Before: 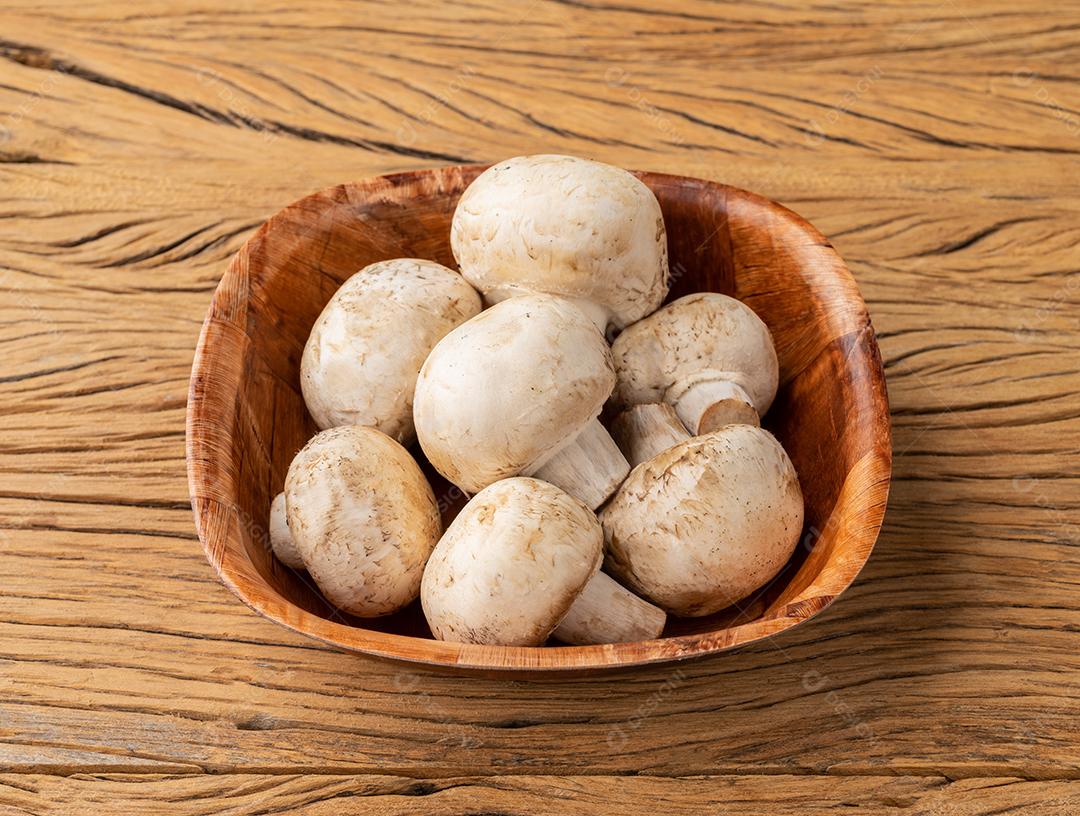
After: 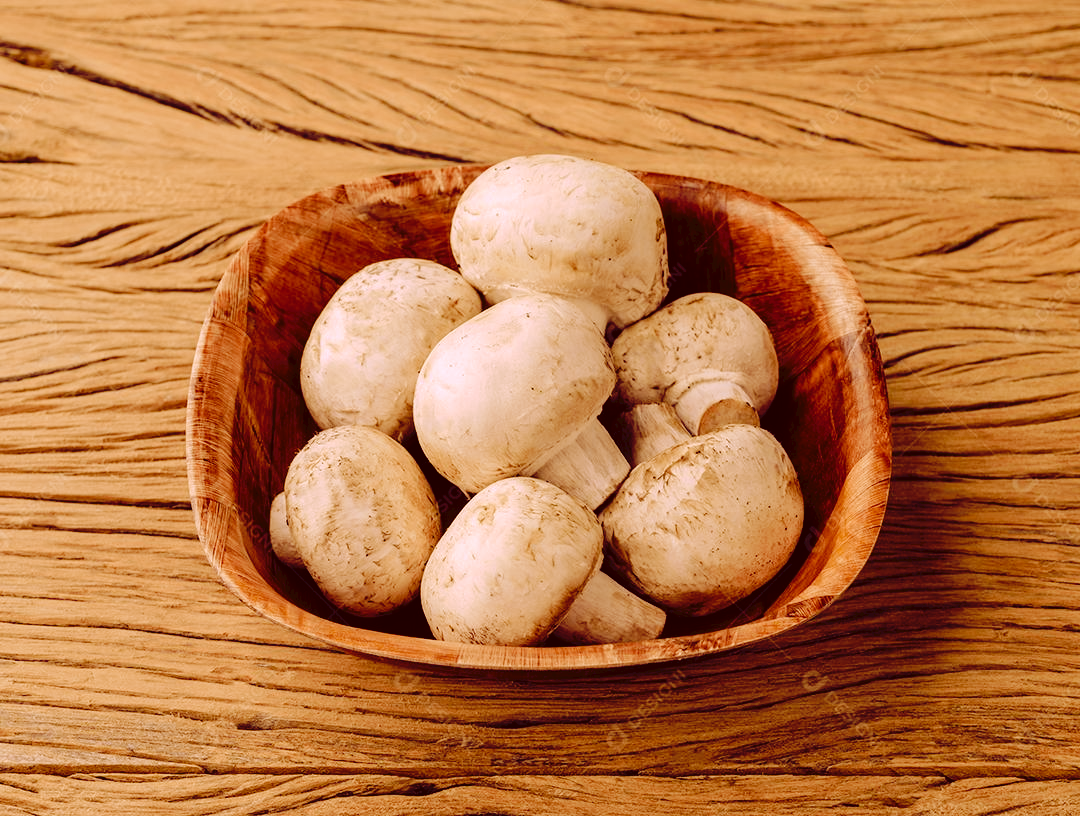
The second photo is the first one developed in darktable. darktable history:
tone curve: curves: ch0 [(0, 0) (0.003, 0.041) (0.011, 0.042) (0.025, 0.041) (0.044, 0.043) (0.069, 0.048) (0.1, 0.059) (0.136, 0.079) (0.177, 0.107) (0.224, 0.152) (0.277, 0.235) (0.335, 0.331) (0.399, 0.427) (0.468, 0.512) (0.543, 0.595) (0.623, 0.668) (0.709, 0.736) (0.801, 0.813) (0.898, 0.891) (1, 1)], preserve colors none
color look up table: target L [94.83, 92.91, 88.38, 87.38, 76.2, 72.9, 73.77, 61.99, 56.33, 50.43, 34.83, 4.899, 201.85, 87.3, 74.77, 69.47, 55.21, 56.51, 54.5, 47.04, 44.74, 36.78, 28.14, 21.08, 6.702, 96.25, 87.33, 81.3, 65.82, 66.26, 74.59, 61.58, 52.17, 58.65, 68.97, 40.21, 31.36, 35.38, 46.88, 27.81, 23.68, 24.94, 4.453, 92.85, 86.4, 78.25, 56.21, 64.01, 43.37], target a [6.403, 9.723, -28.03, -13.74, -5.139, -15.46, 6.289, 11.57, -31.27, -1.415, -17.28, 31.88, 0, 4.507, 25.8, 34.49, 63.95, 49.05, 68, 34.77, 22.7, 46, 10.59, 30.96, 38.68, 15.86, 17.19, 22.15, 14.99, 43.66, 39.39, 22.31, 35.65, 31.18, 31.63, 52.37, 9.687, 17.18, 44.36, 32.18, 28.58, 29.52, 30.94, -8.686, 7.488, 0.515, 11.5, 26.14, -0.757], target b [42.88, 31.16, 87.73, 8.235, 73.51, 44.9, 57.46, 37.59, 47.74, 41.49, 28.11, 8.044, -0.001, 59.4, 37.14, 66.1, 45.35, 34.37, 21.2, 40.97, 25.53, 38.26, 37.78, 35.53, 10.94, -6.789, -6.851, -17.29, 22.66, -11.08, -27.76, 4.454, 13.69, -13.88, -28.75, -3.285, 11.67, -3.666, -31.07, 7.993, -12.47, -19.4, 6.991, 4.555, -9.11, -2.182, 11.39, -15, 11.12], num patches 49
